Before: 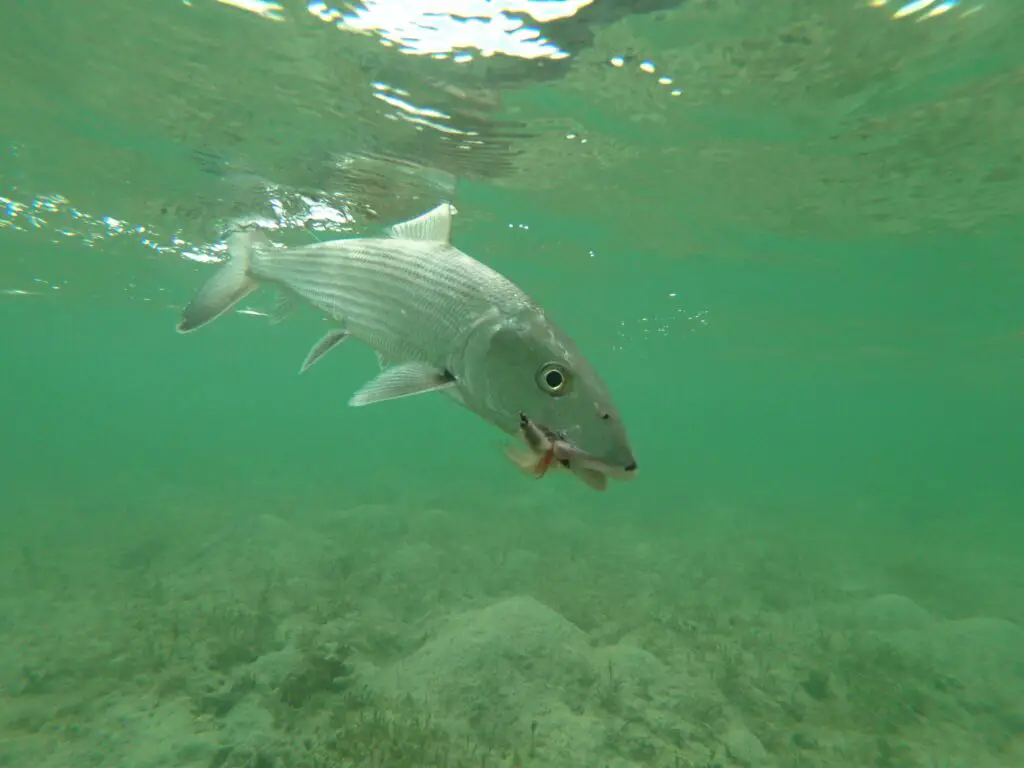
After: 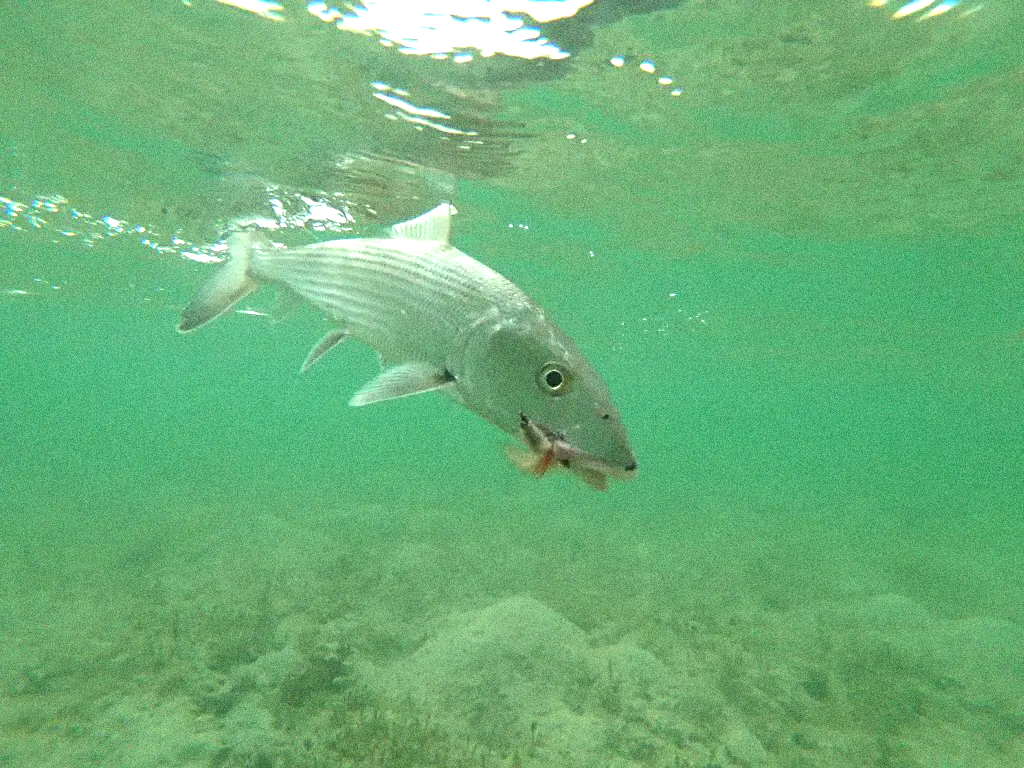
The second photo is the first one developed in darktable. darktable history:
grain: coarseness 14.49 ISO, strength 48.04%, mid-tones bias 35%
exposure: exposure 0.661 EV, compensate highlight preservation false
sharpen: amount 0.2
